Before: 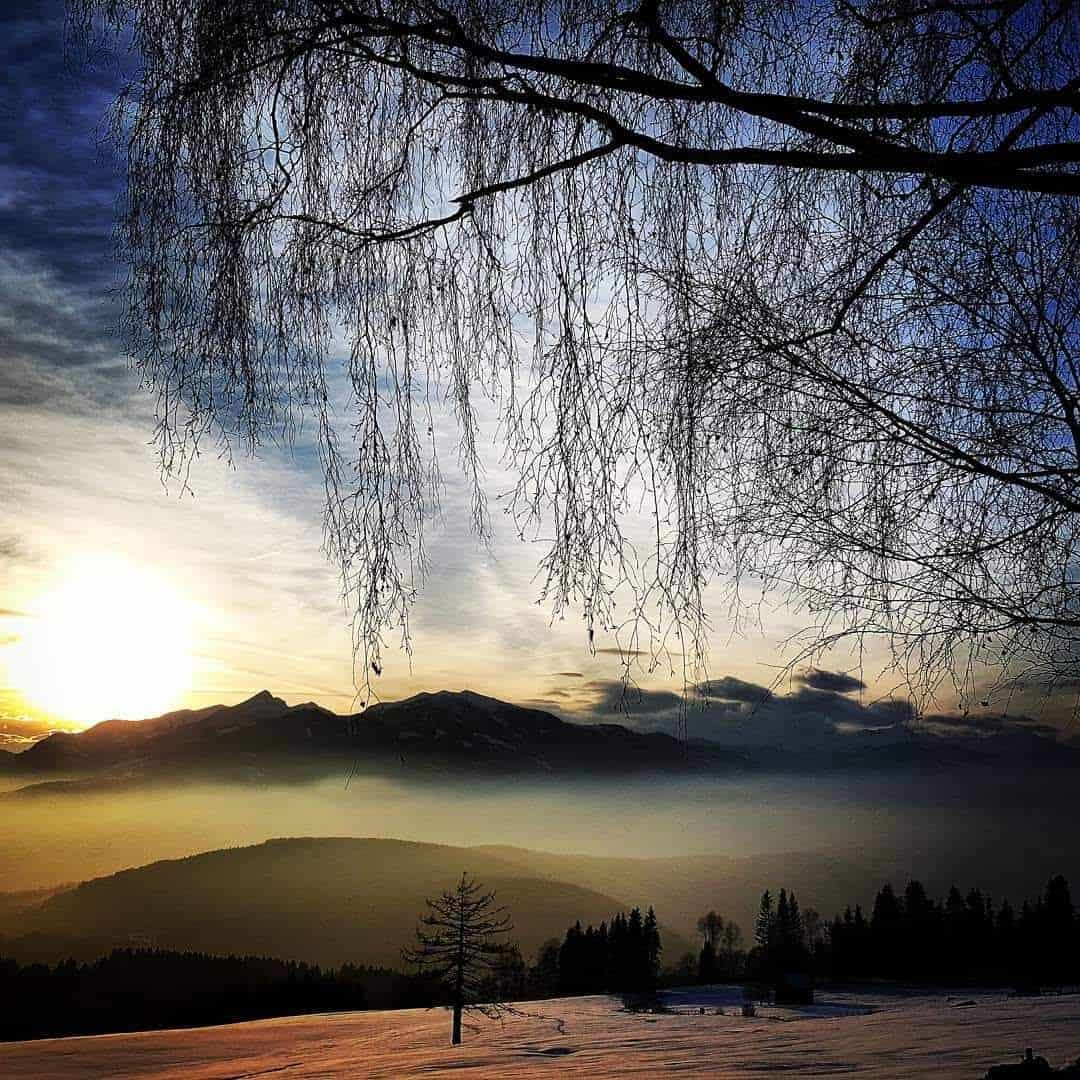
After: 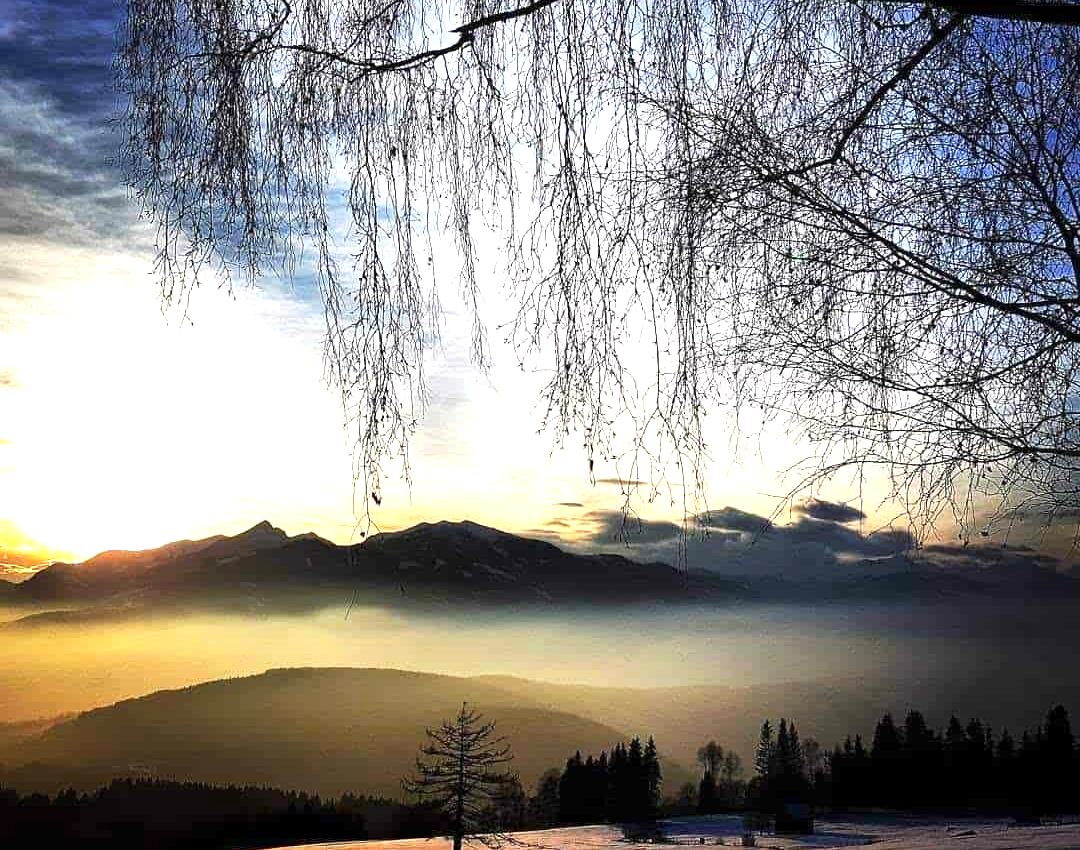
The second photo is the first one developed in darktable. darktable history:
tone equalizer: on, module defaults
exposure: exposure 1 EV, compensate highlight preservation false
crop and rotate: top 15.774%, bottom 5.506%
